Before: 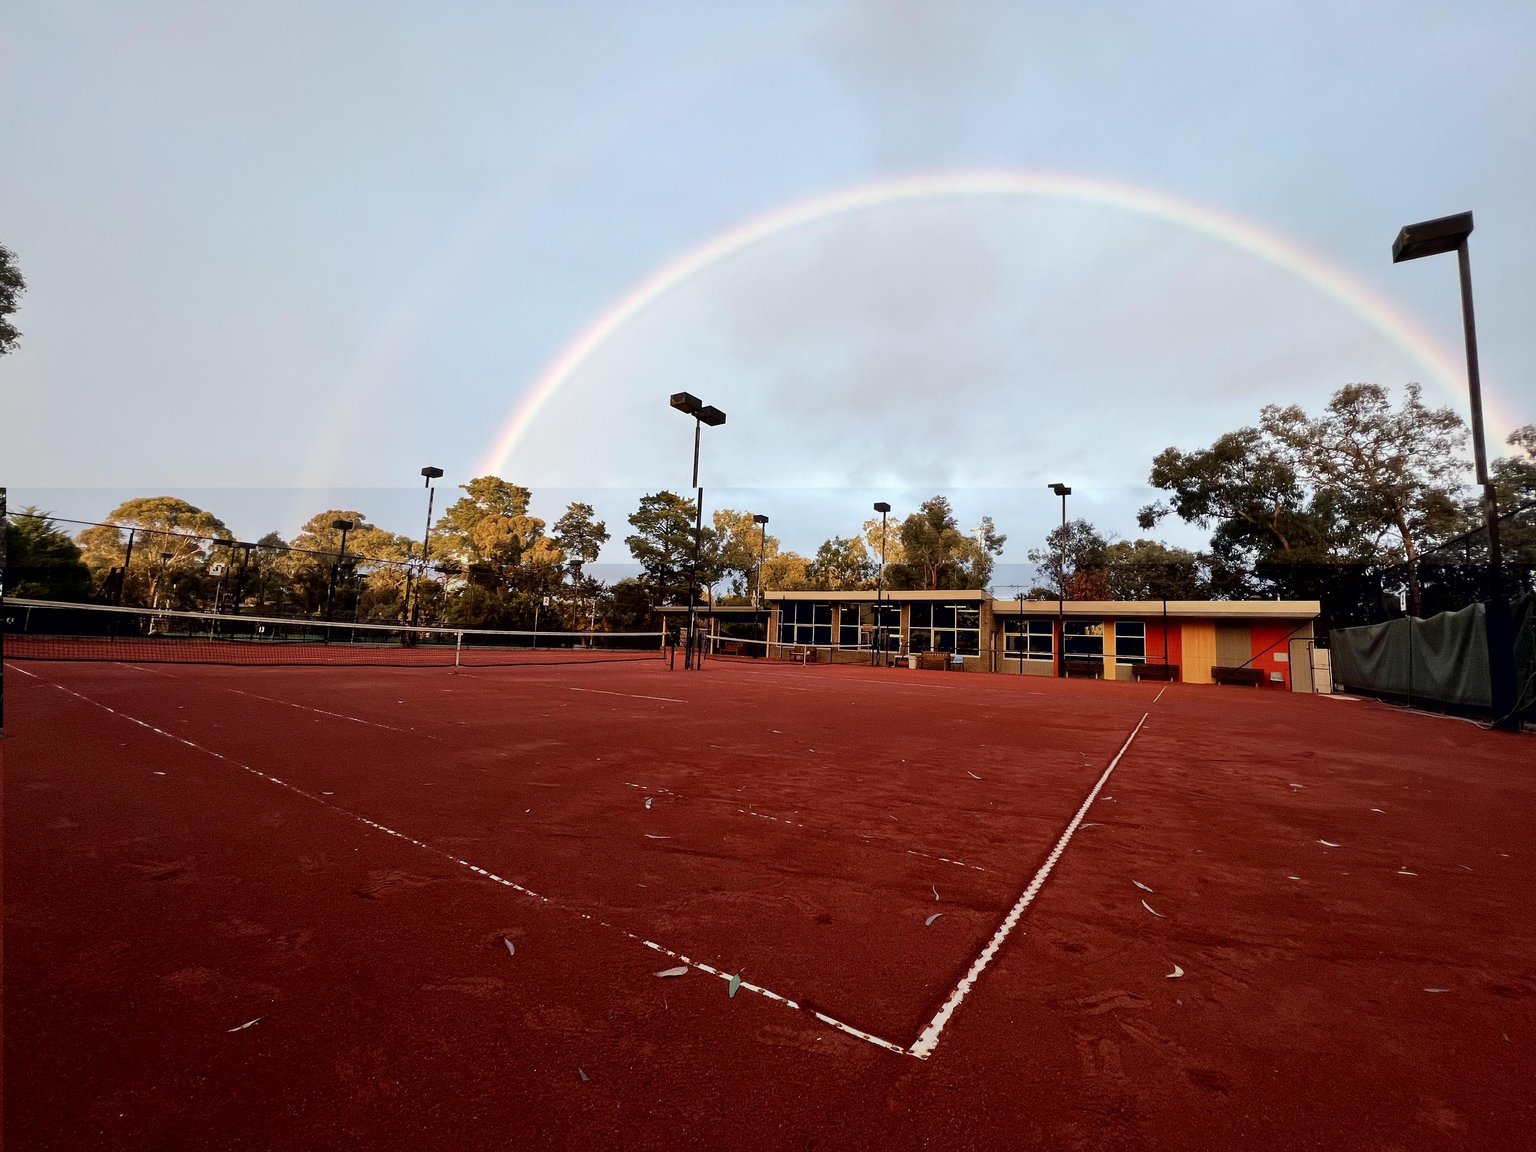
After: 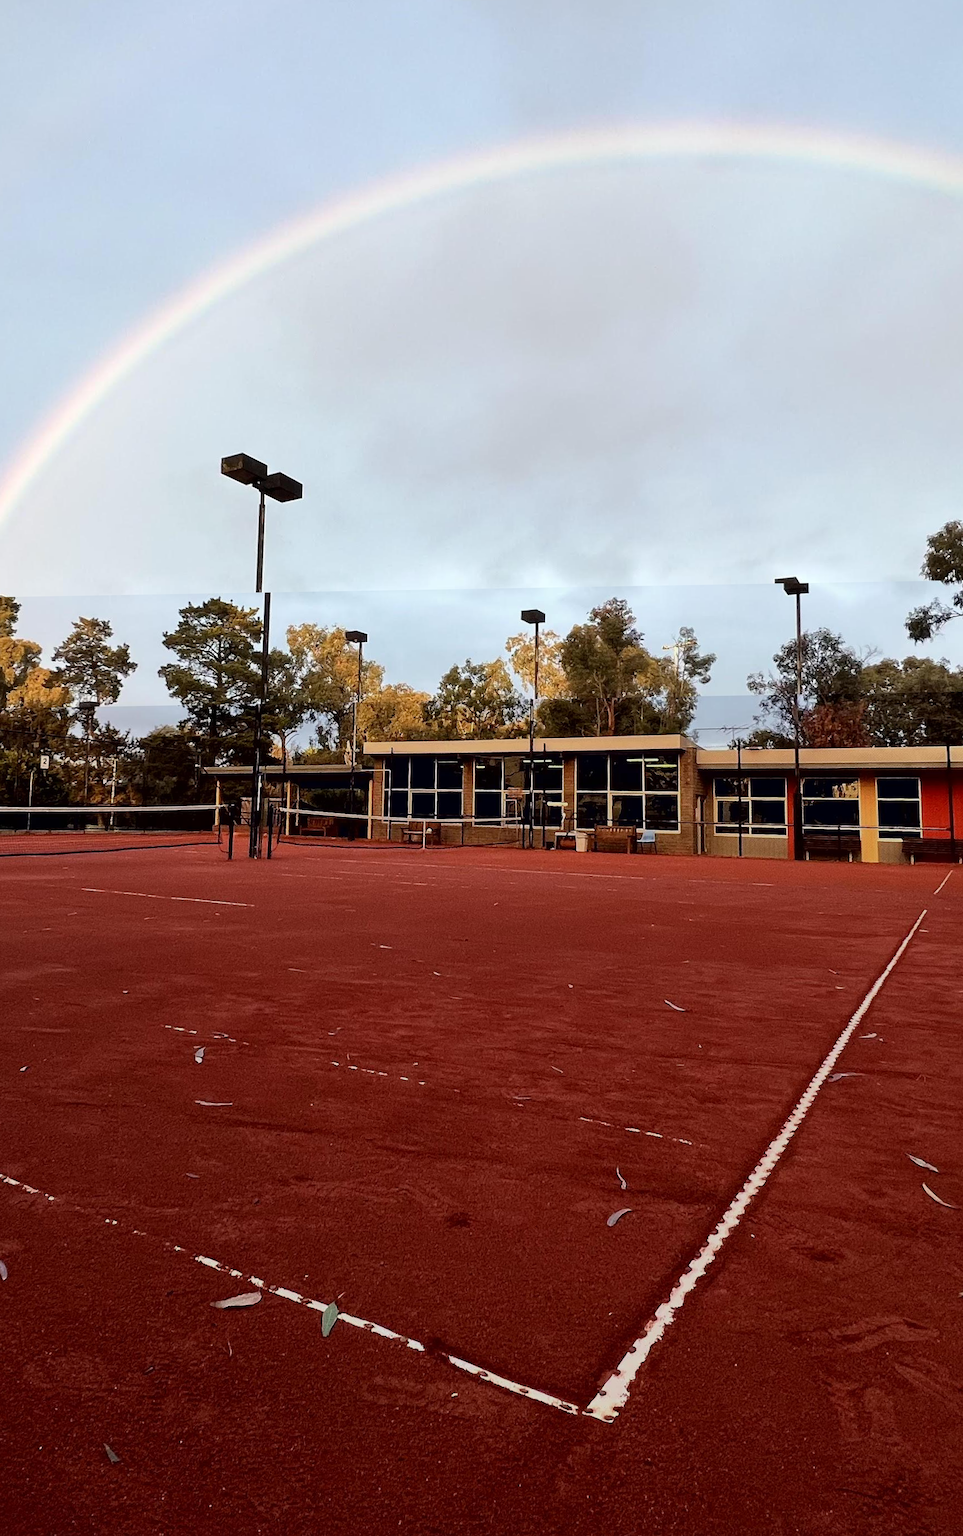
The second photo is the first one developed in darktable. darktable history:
crop: left 33.452%, top 6.025%, right 23.155%
rotate and perspective: rotation -1°, crop left 0.011, crop right 0.989, crop top 0.025, crop bottom 0.975
